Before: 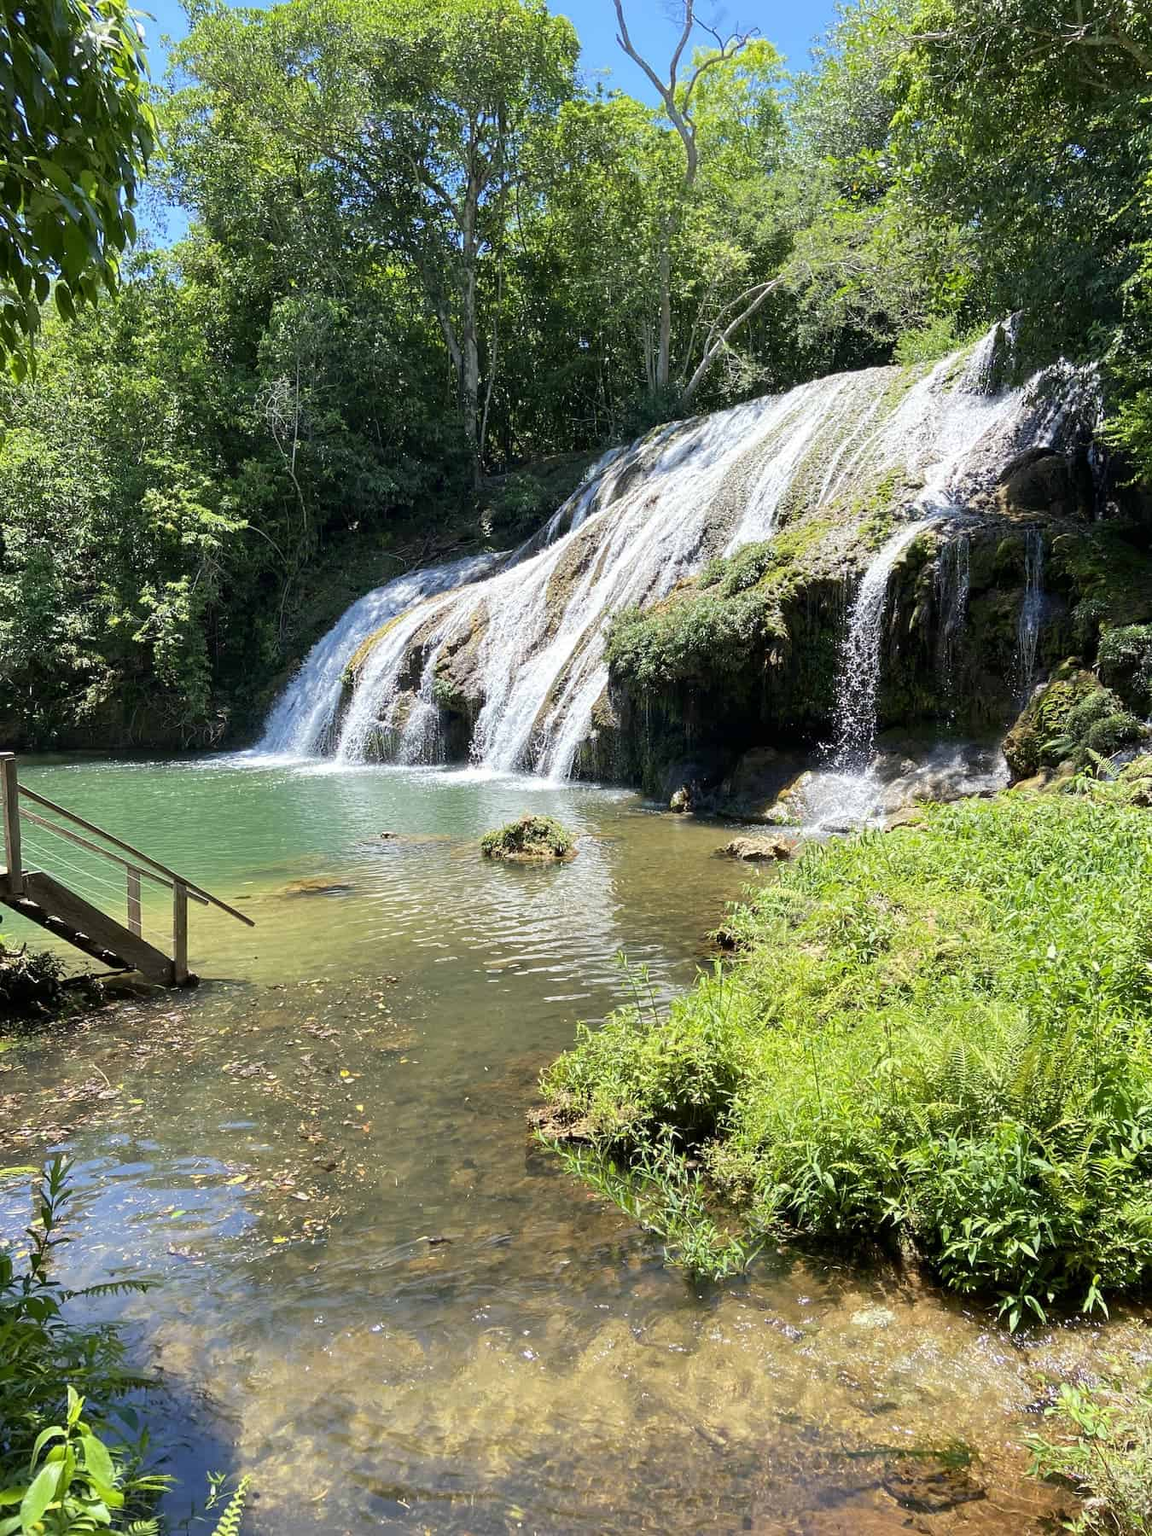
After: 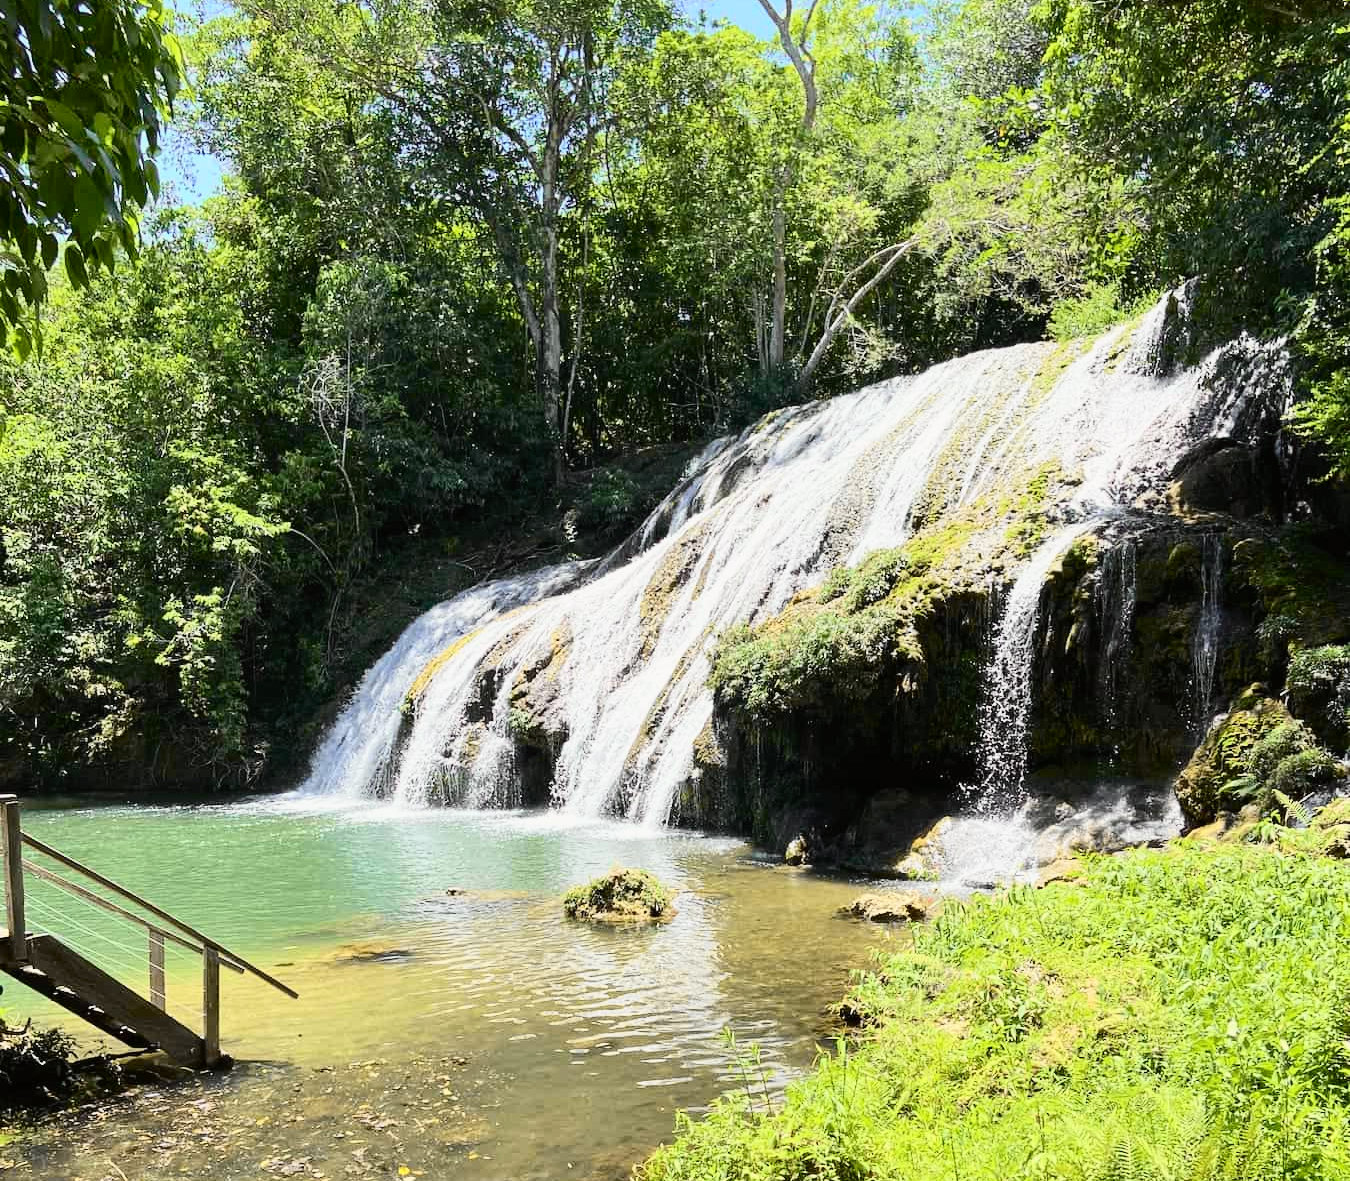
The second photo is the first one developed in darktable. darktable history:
tone curve: curves: ch0 [(0, 0.008) (0.107, 0.083) (0.283, 0.287) (0.429, 0.51) (0.607, 0.739) (0.789, 0.893) (0.998, 0.978)]; ch1 [(0, 0) (0.323, 0.339) (0.438, 0.427) (0.478, 0.484) (0.502, 0.502) (0.527, 0.525) (0.571, 0.579) (0.608, 0.629) (0.669, 0.704) (0.859, 0.899) (1, 1)]; ch2 [(0, 0) (0.33, 0.347) (0.421, 0.456) (0.473, 0.498) (0.502, 0.504) (0.522, 0.524) (0.549, 0.567) (0.593, 0.626) (0.676, 0.724) (1, 1)], color space Lab, independent channels, preserve colors none
crop and rotate: top 4.848%, bottom 29.503%
